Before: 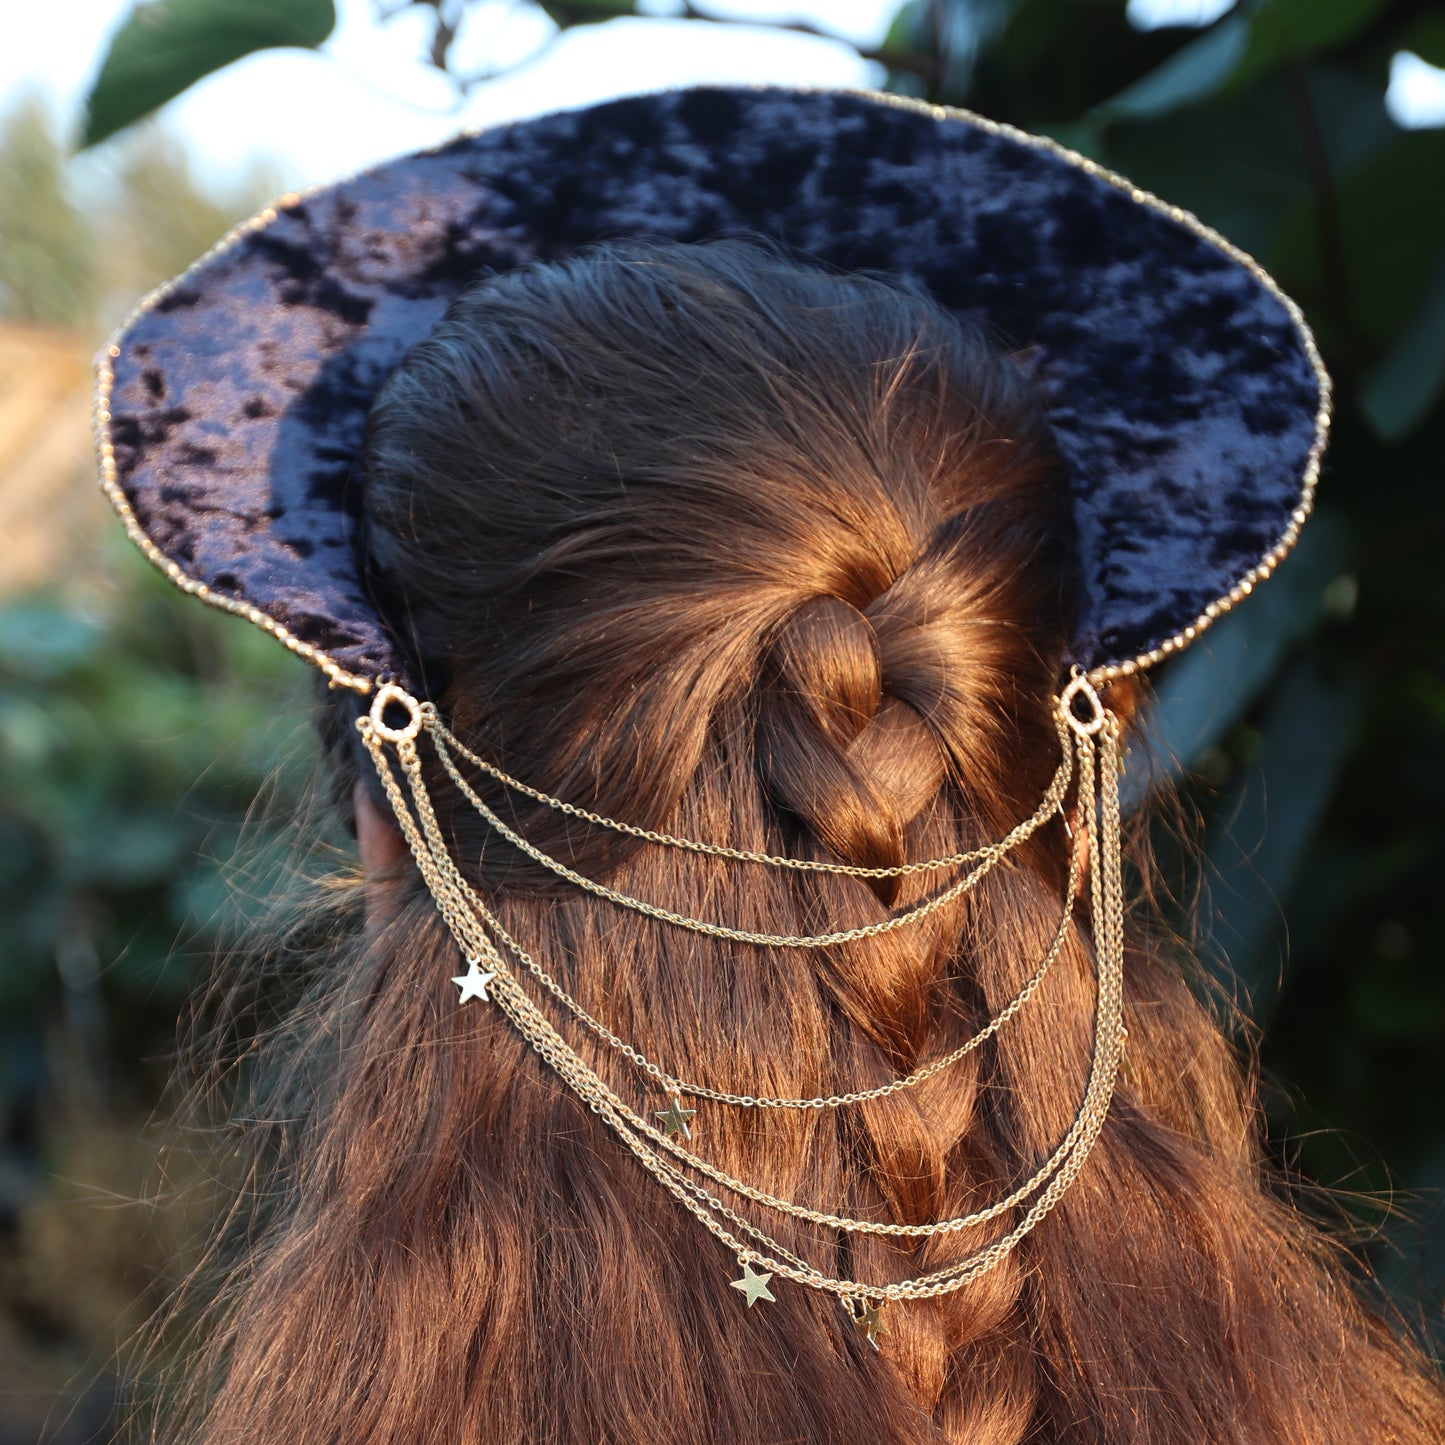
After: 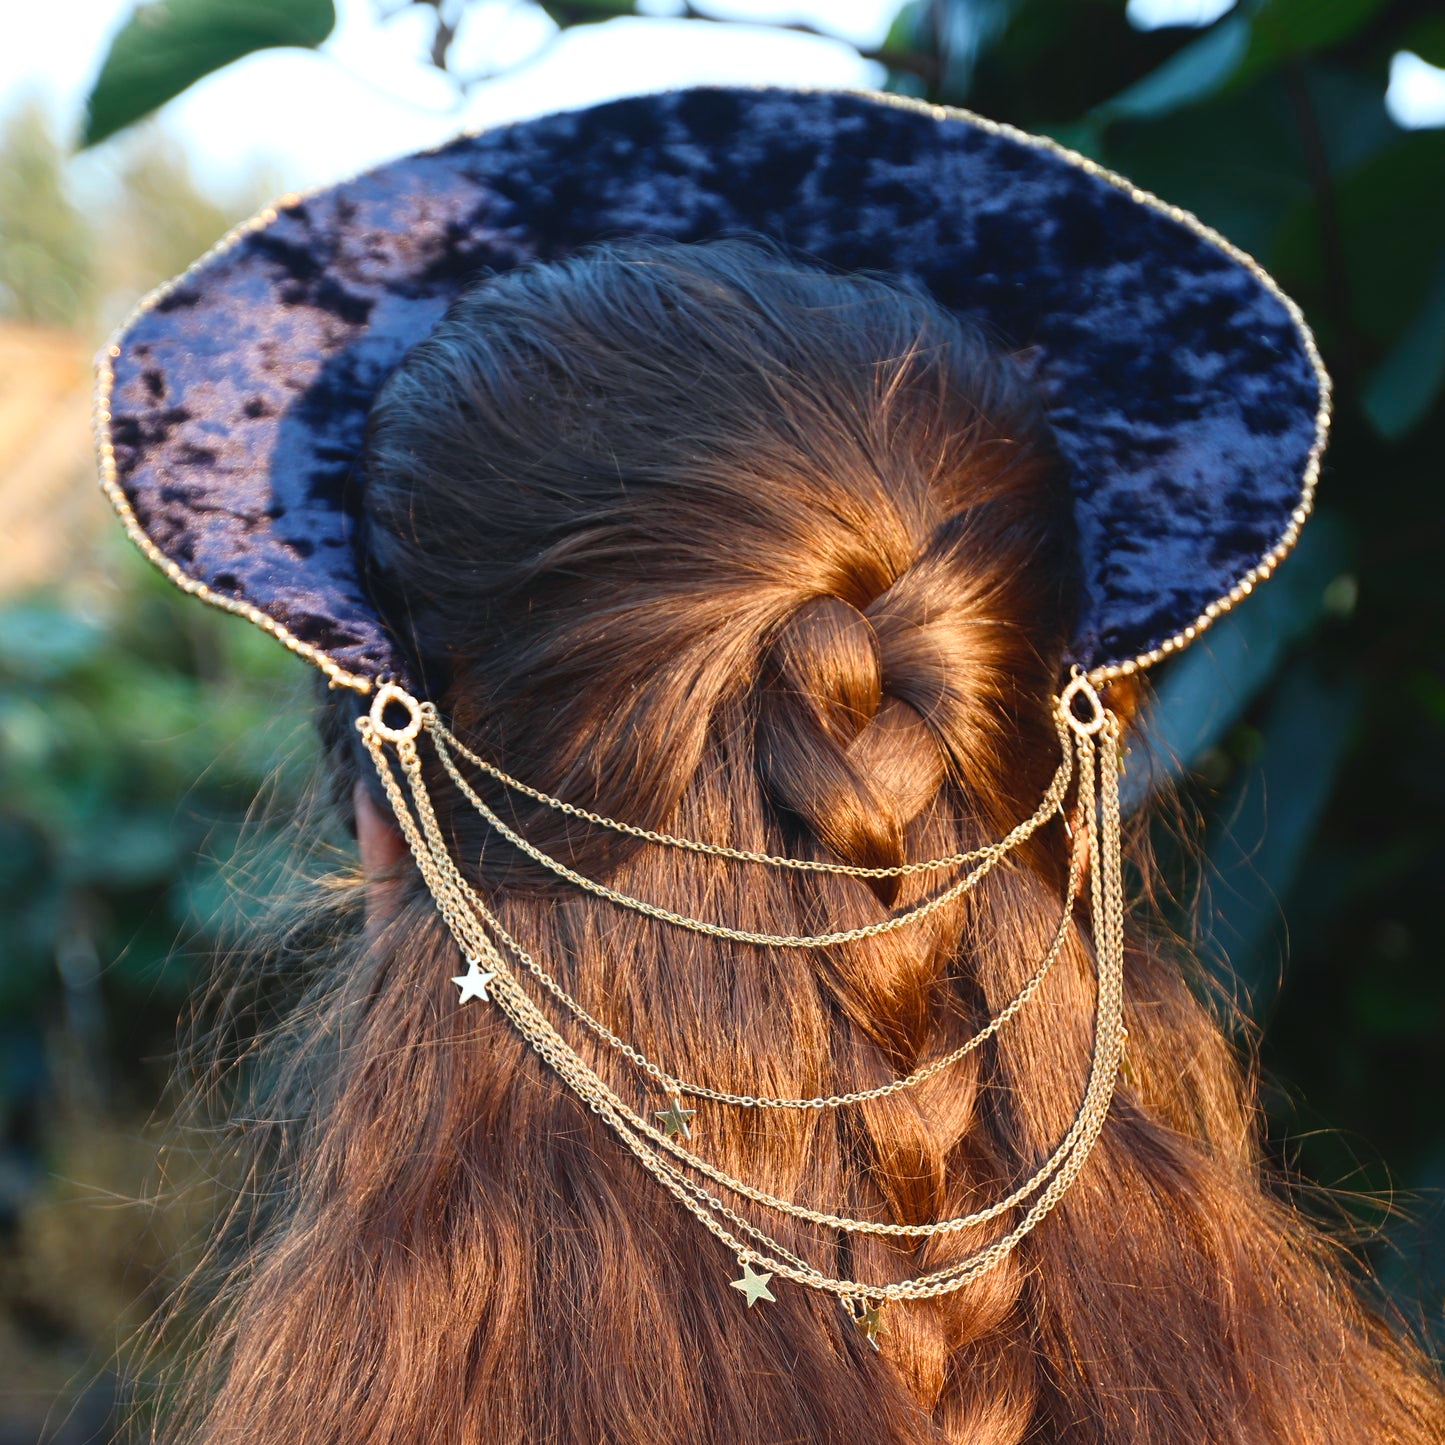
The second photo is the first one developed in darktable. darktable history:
color balance rgb: shadows lift › chroma 2.929%, shadows lift › hue 243.27°, perceptual saturation grading › global saturation 0.061%, perceptual saturation grading › highlights -8.519%, perceptual saturation grading › mid-tones 18.052%, perceptual saturation grading › shadows 28.724%, global vibrance 20%
tone curve: curves: ch0 [(0, 0.028) (0.138, 0.156) (0.468, 0.516) (0.754, 0.823) (1, 1)], color space Lab, independent channels, preserve colors none
